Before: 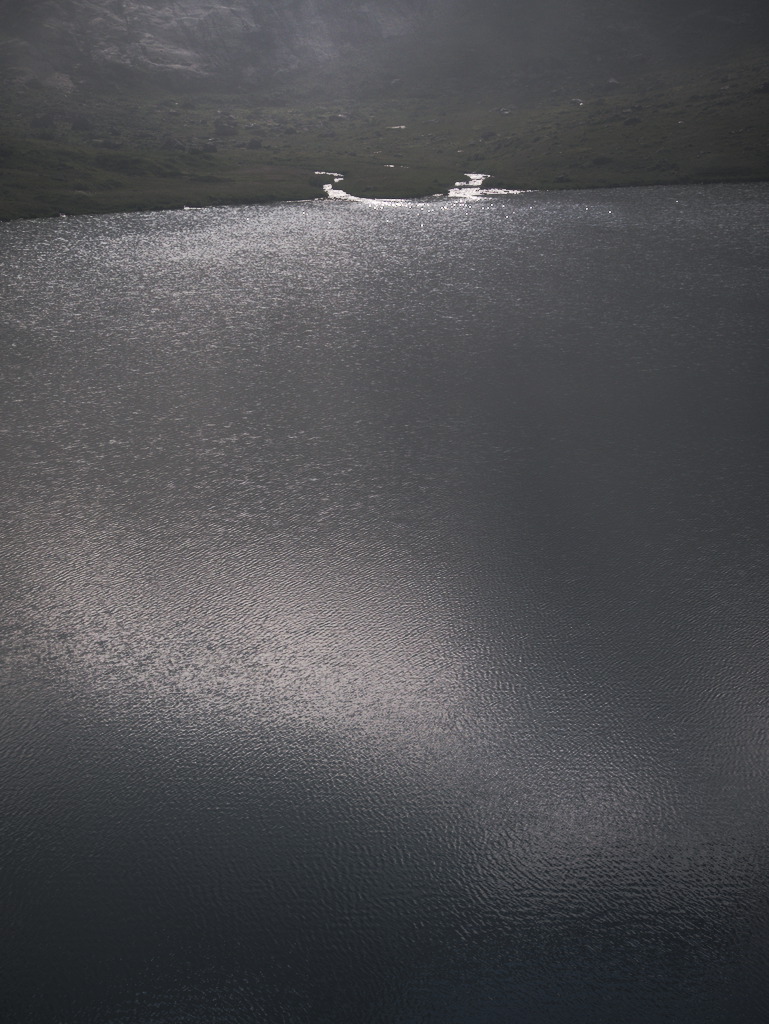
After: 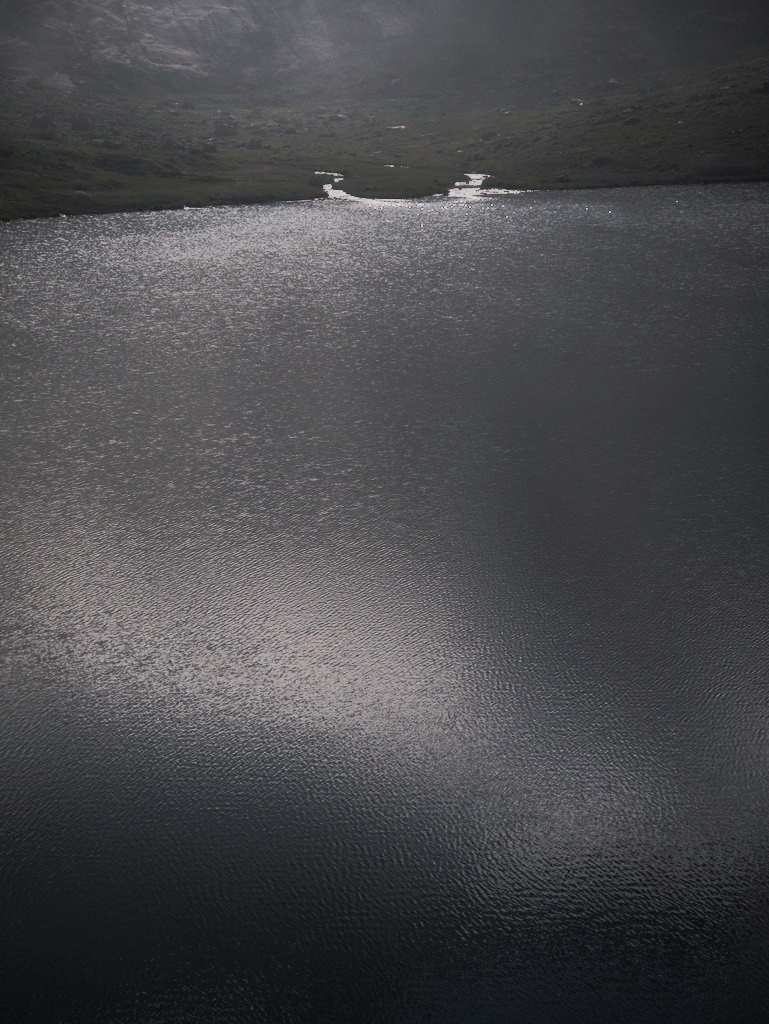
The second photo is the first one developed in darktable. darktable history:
filmic rgb: black relative exposure -7.65 EV, white relative exposure 4.56 EV, hardness 3.61, contrast 1.05
tone equalizer: on, module defaults
